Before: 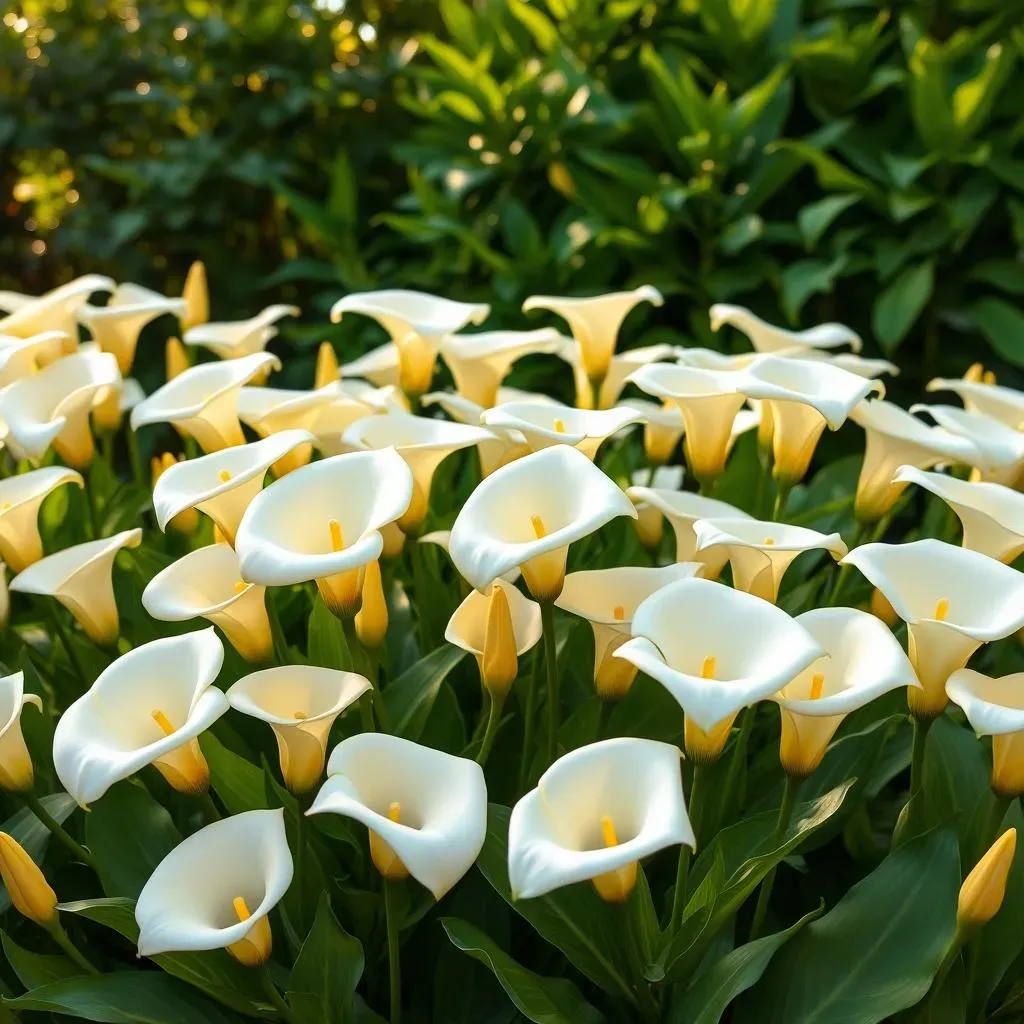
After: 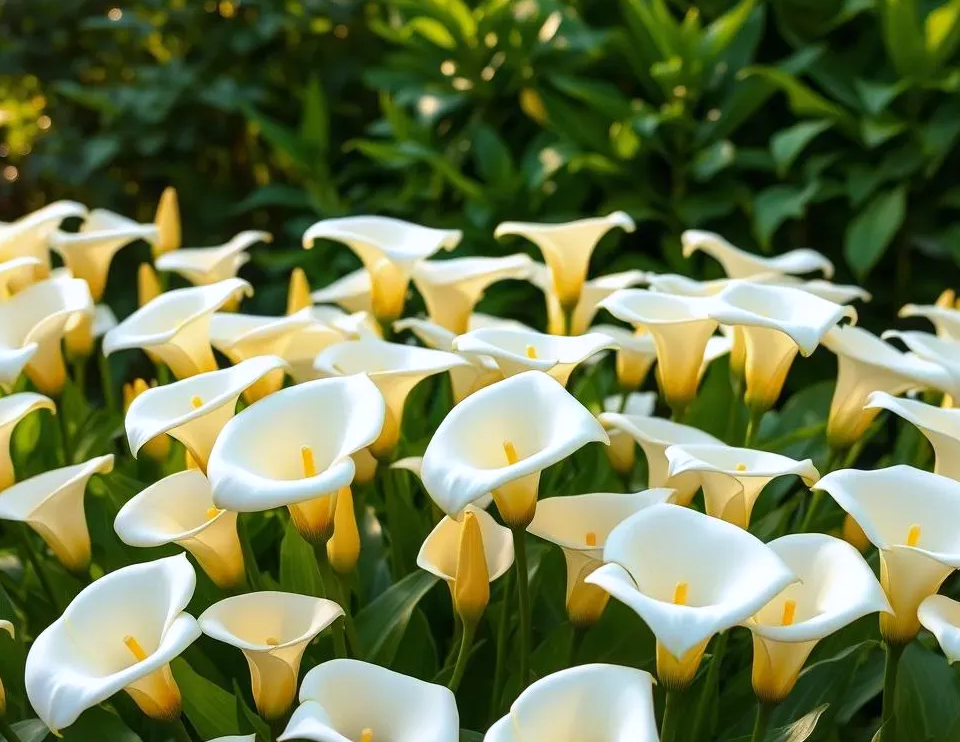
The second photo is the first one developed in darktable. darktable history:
crop: left 2.737%, top 7.287%, right 3.421%, bottom 20.179%
white balance: red 0.984, blue 1.059
